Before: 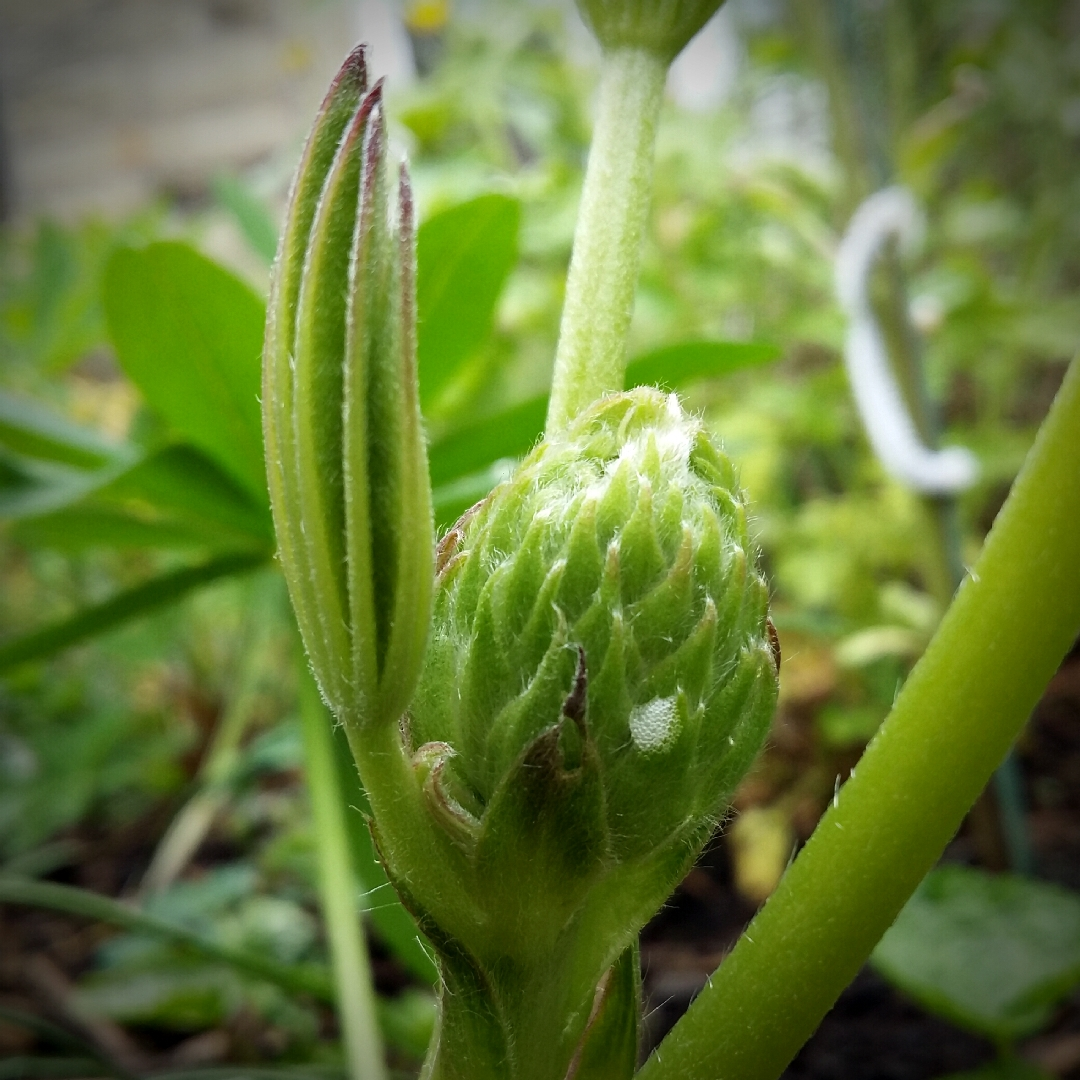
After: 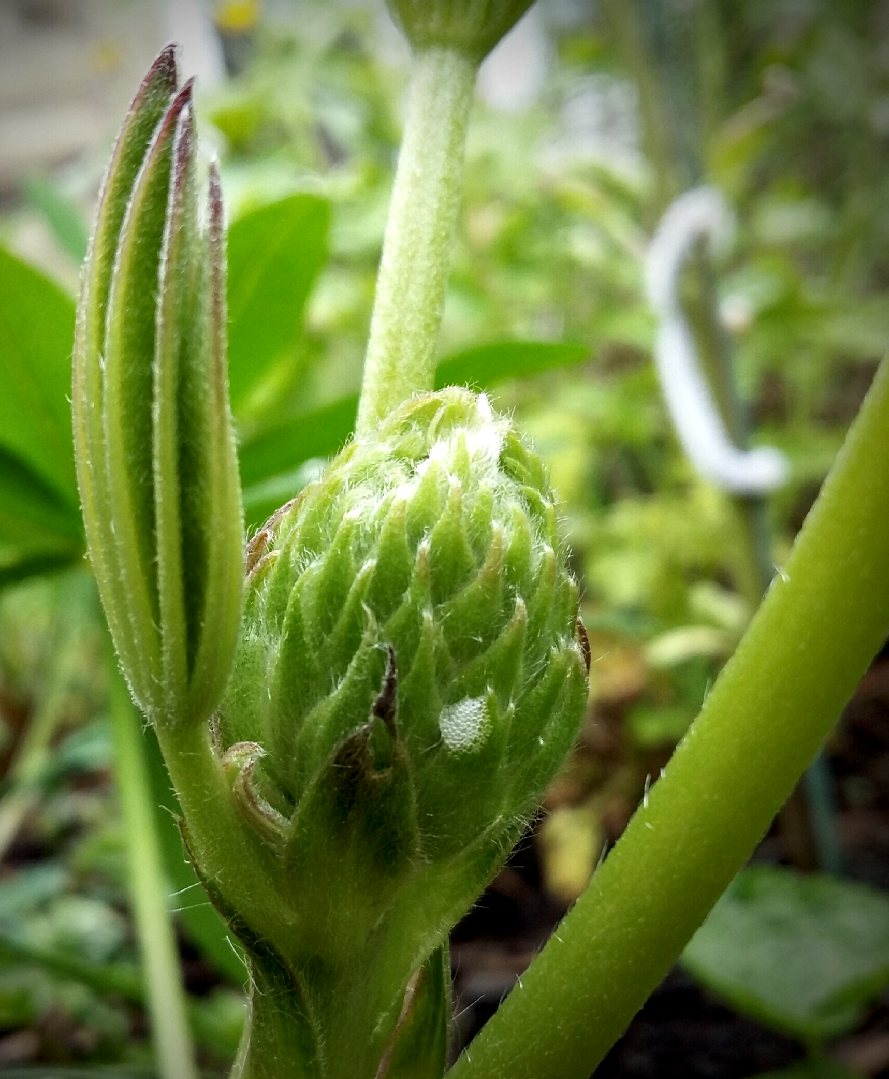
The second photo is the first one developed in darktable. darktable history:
crop: left 17.664%, bottom 0.035%
local contrast: on, module defaults
